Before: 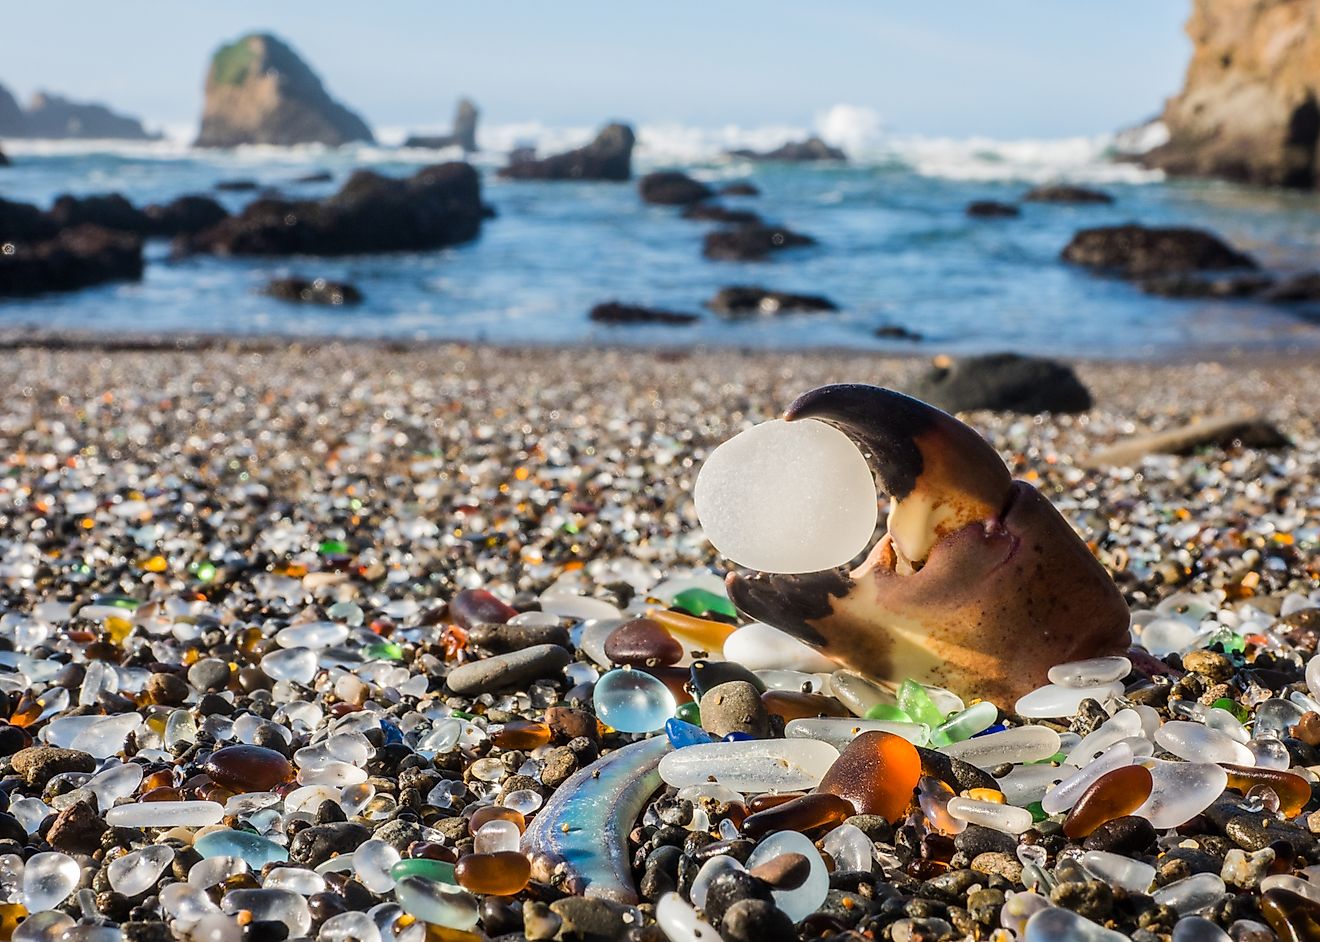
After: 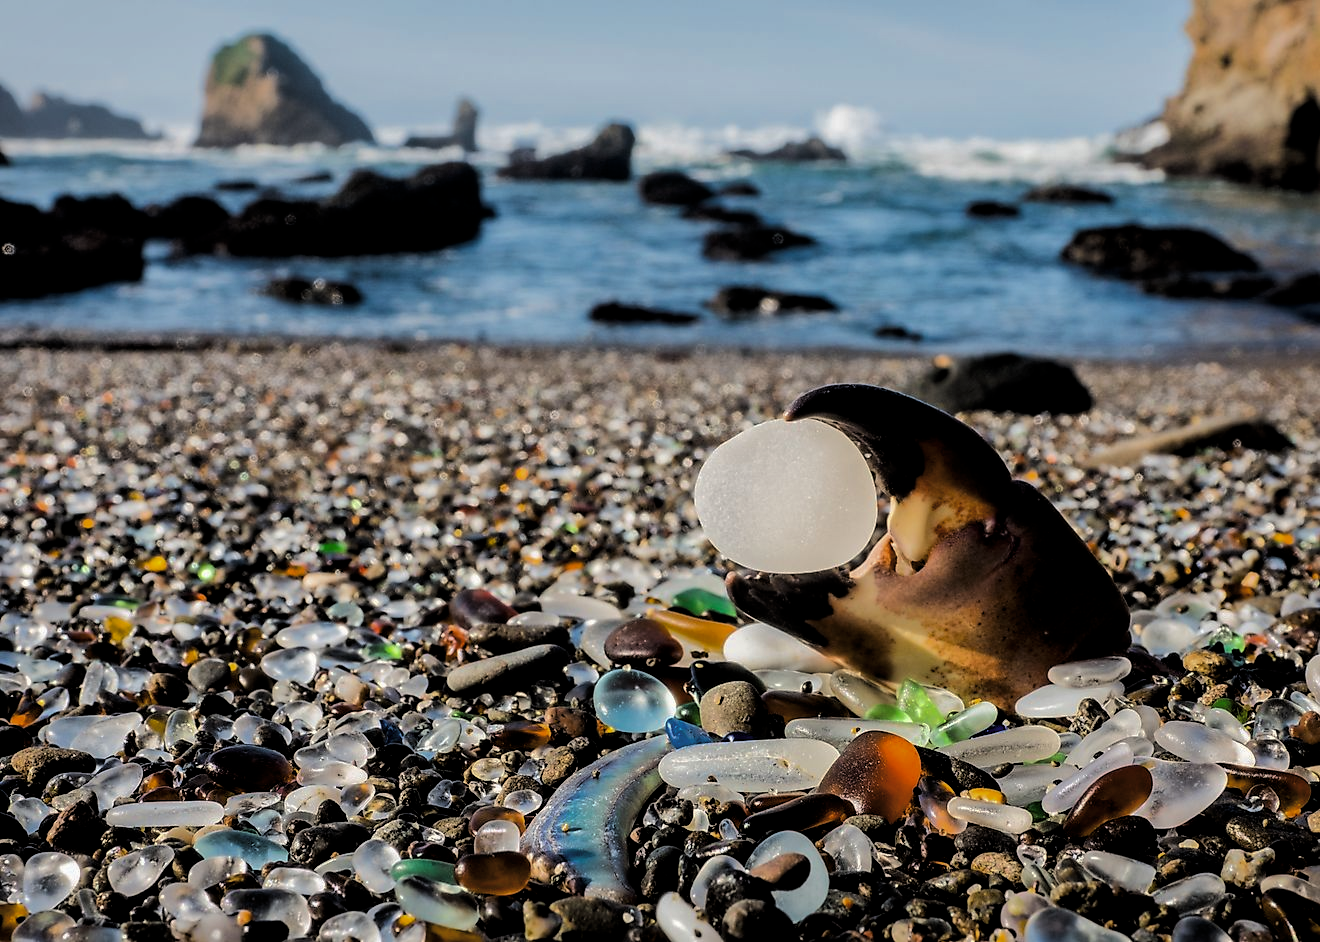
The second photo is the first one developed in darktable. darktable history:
shadows and highlights: shadows 40, highlights -60
levels: mode automatic, black 8.58%, gray 59.42%, levels [0, 0.445, 1]
exposure: black level correction 0.009, exposure -0.637 EV, compensate highlight preservation false
filmic rgb: black relative exposure -7.15 EV, white relative exposure 5.36 EV, hardness 3.02, color science v6 (2022)
